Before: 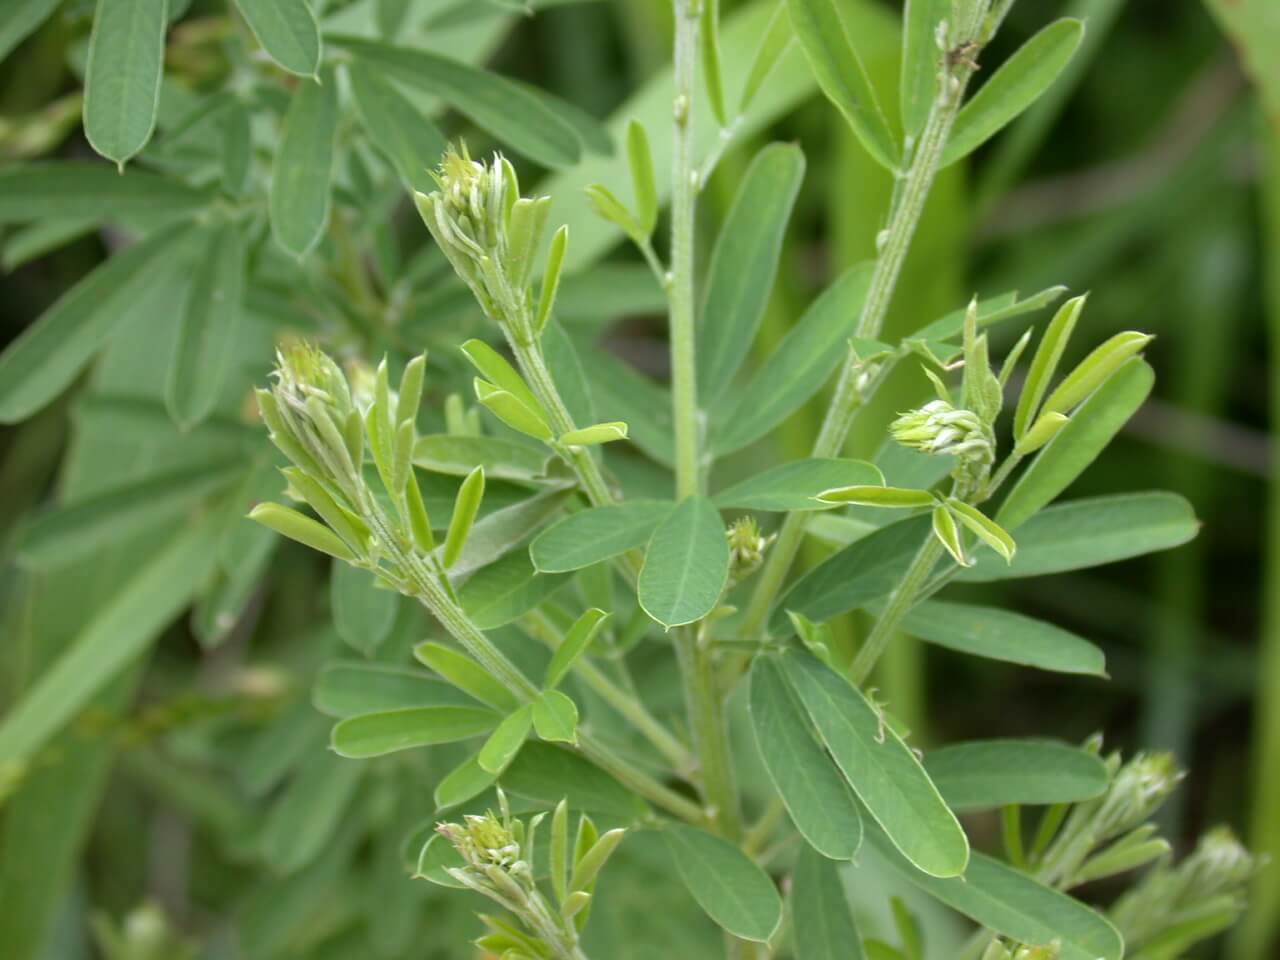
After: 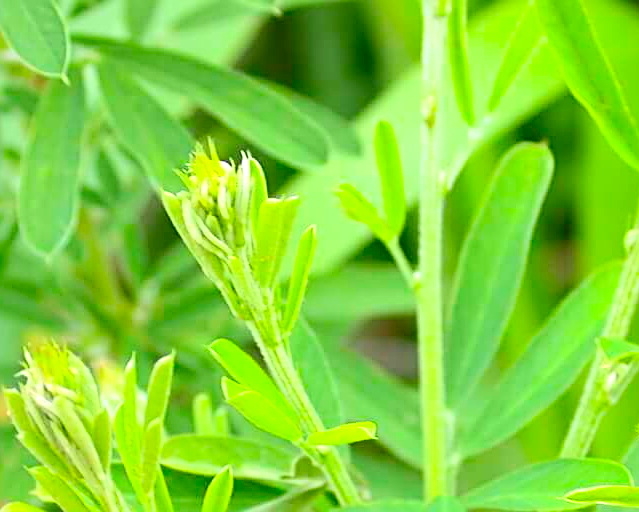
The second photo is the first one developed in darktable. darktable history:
exposure: black level correction 0.001, exposure 0.499 EV, compensate highlight preservation false
contrast brightness saturation: contrast 0.204, brightness 0.191, saturation 0.785
crop: left 19.718%, right 30.357%, bottom 46.636%
sharpen: radius 2.608, amount 0.69
